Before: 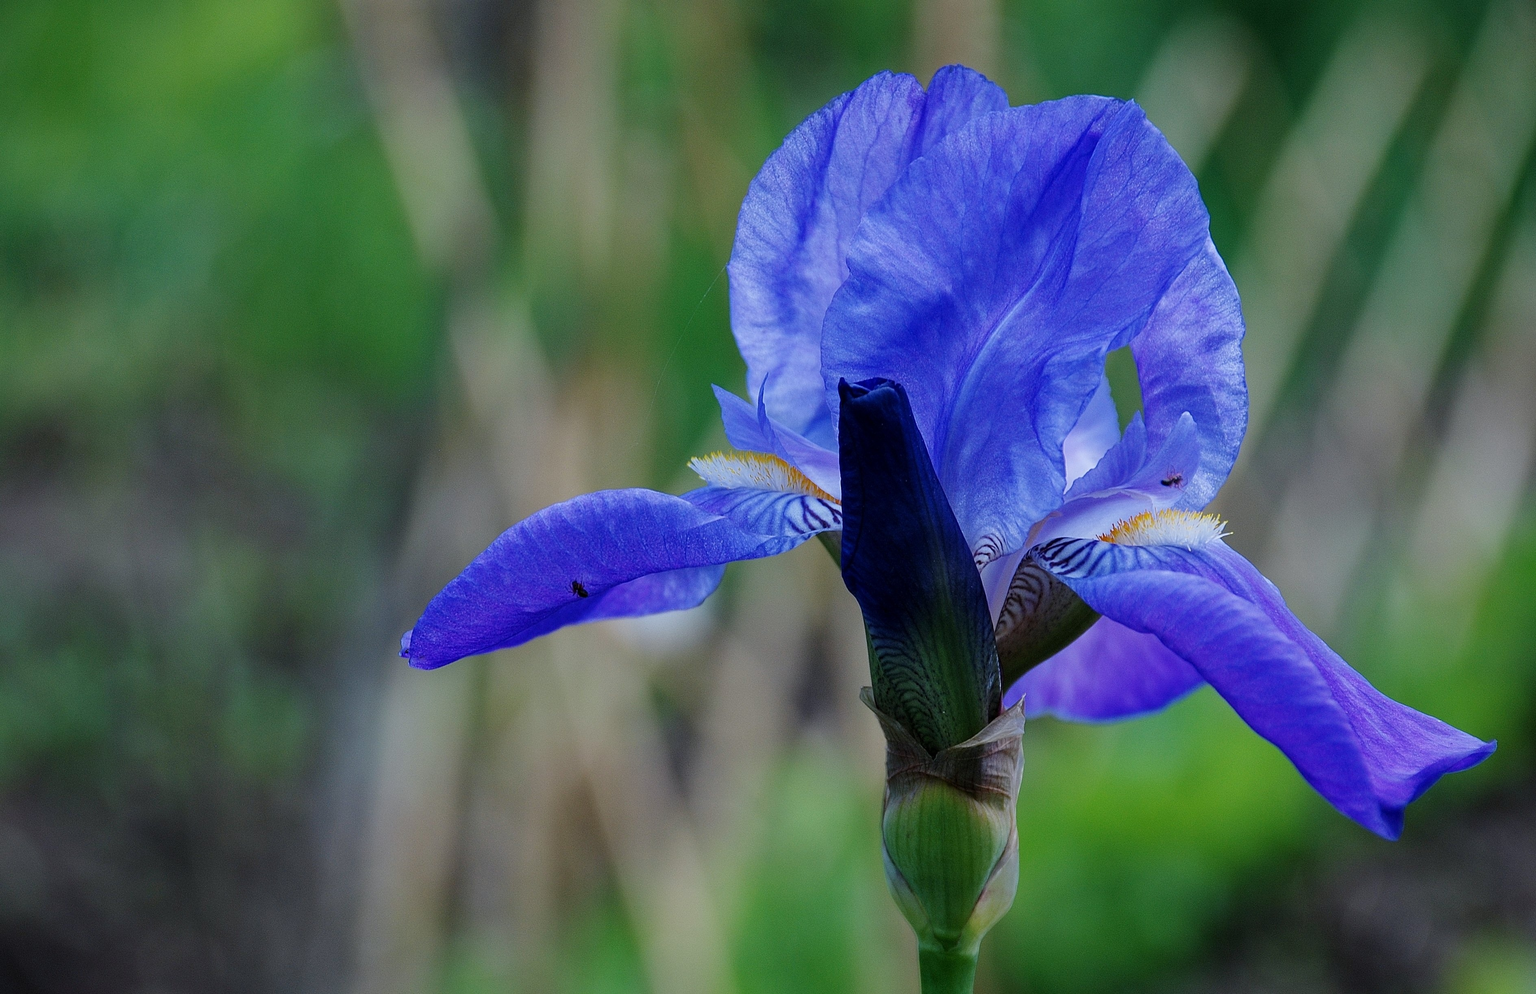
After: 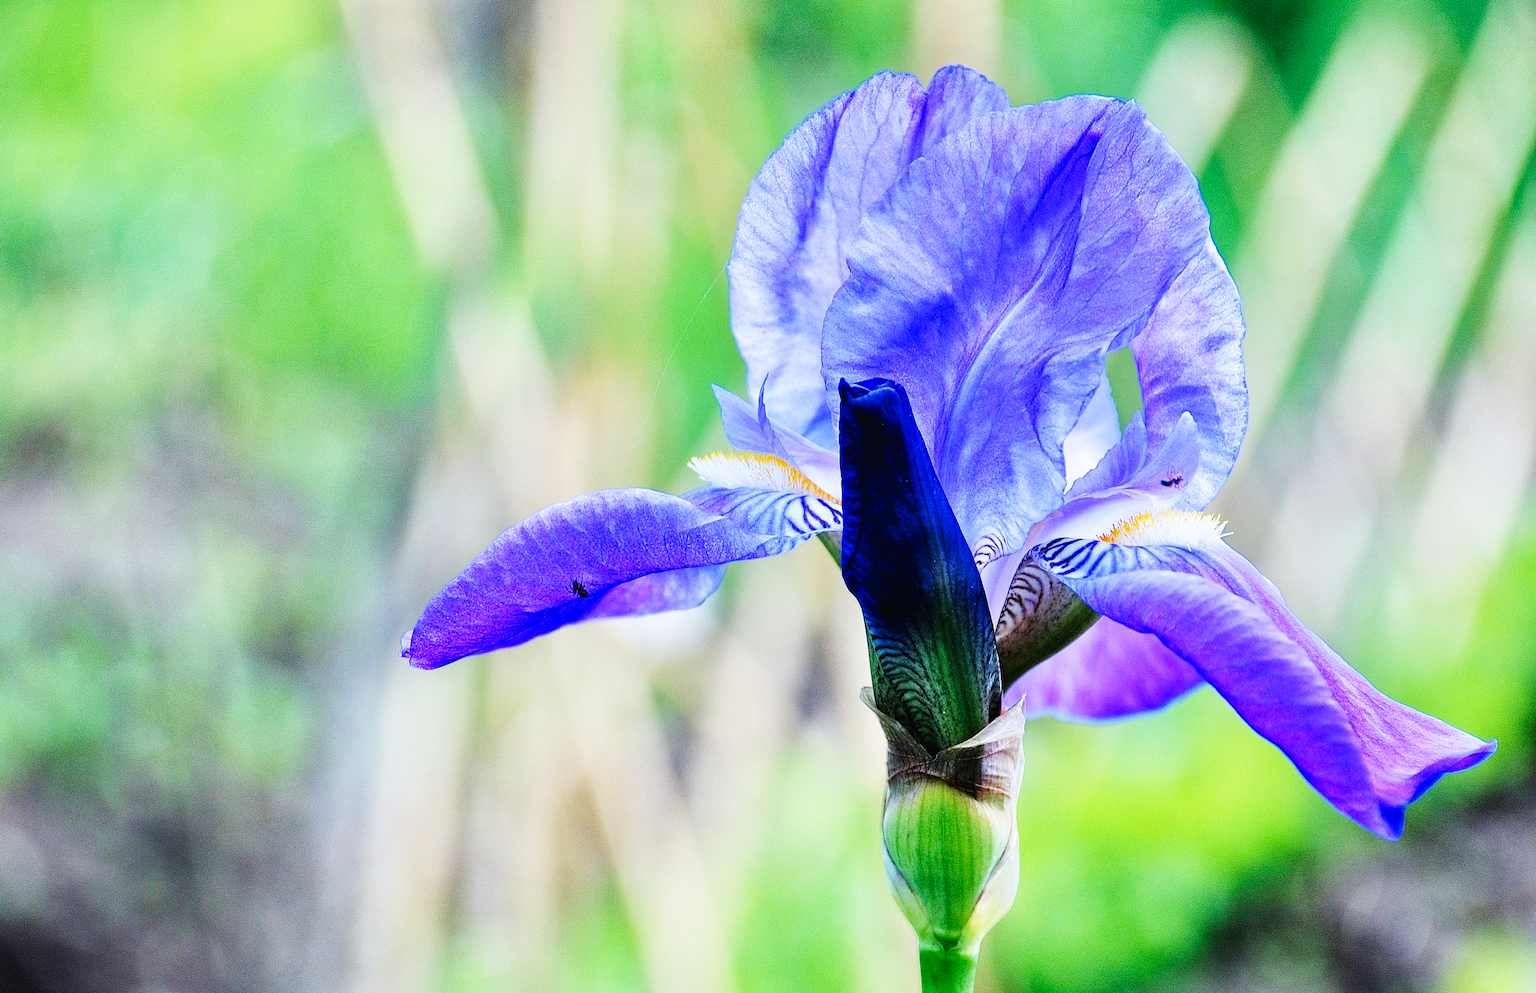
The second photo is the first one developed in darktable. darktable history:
tone equalizer: -7 EV 0.15 EV, -6 EV 0.6 EV, -5 EV 1.15 EV, -4 EV 1.33 EV, -3 EV 1.15 EV, -2 EV 0.6 EV, -1 EV 0.15 EV, mask exposure compensation -0.5 EV
base curve: curves: ch0 [(0, 0.003) (0.001, 0.002) (0.006, 0.004) (0.02, 0.022) (0.048, 0.086) (0.094, 0.234) (0.162, 0.431) (0.258, 0.629) (0.385, 0.8) (0.548, 0.918) (0.751, 0.988) (1, 1)], preserve colors none
